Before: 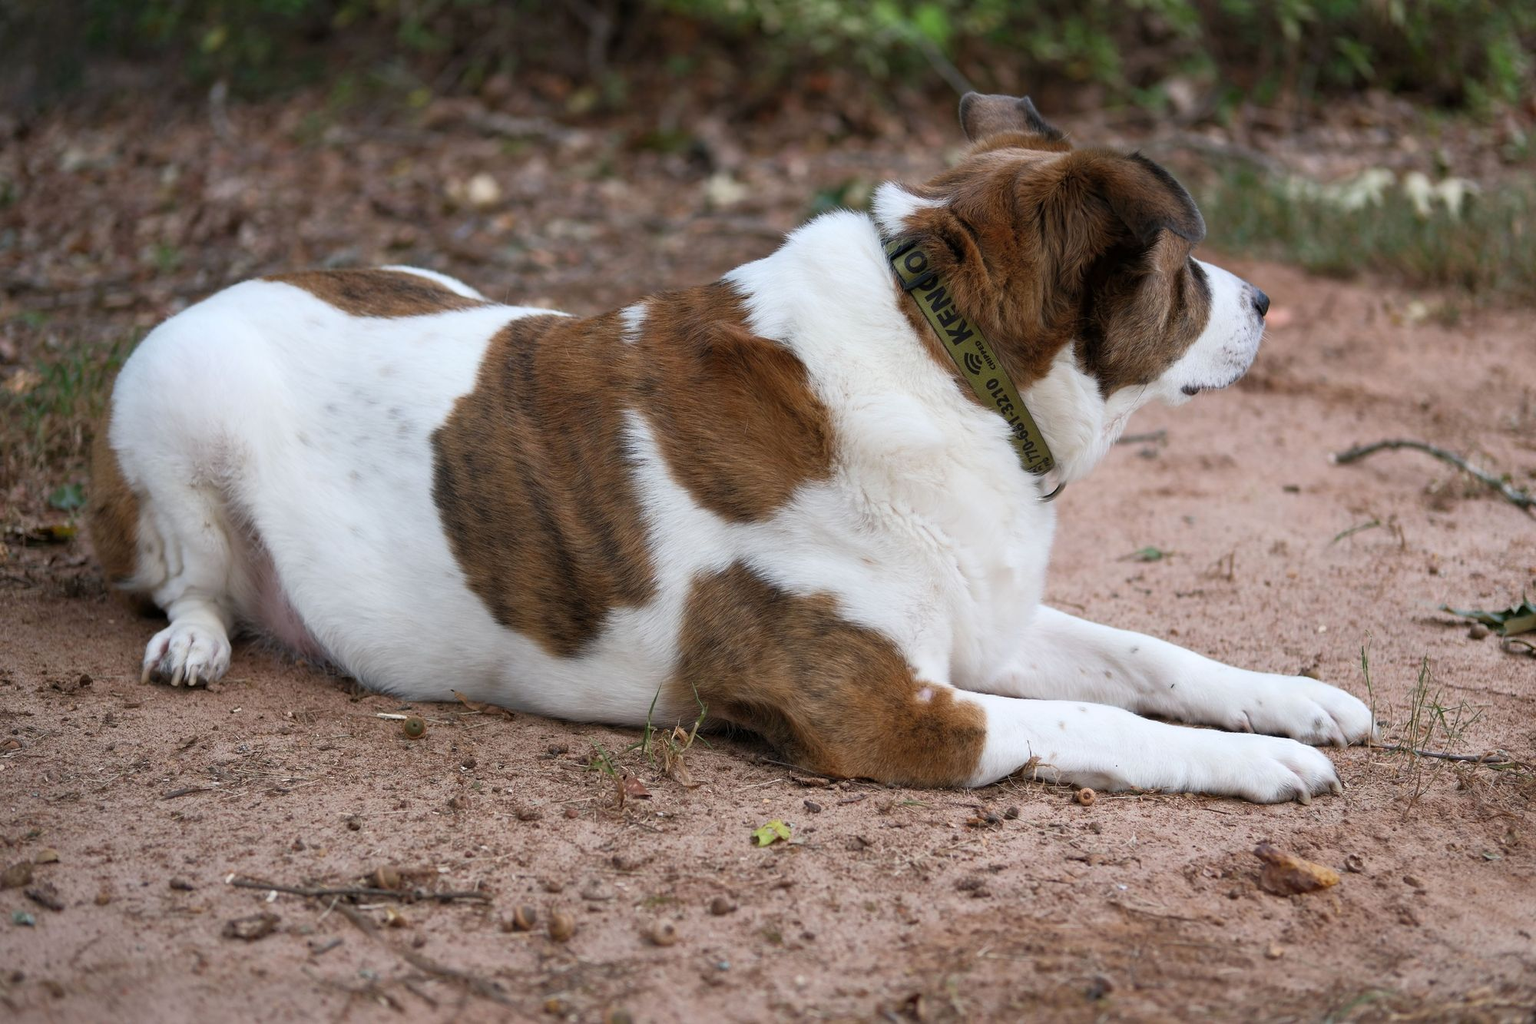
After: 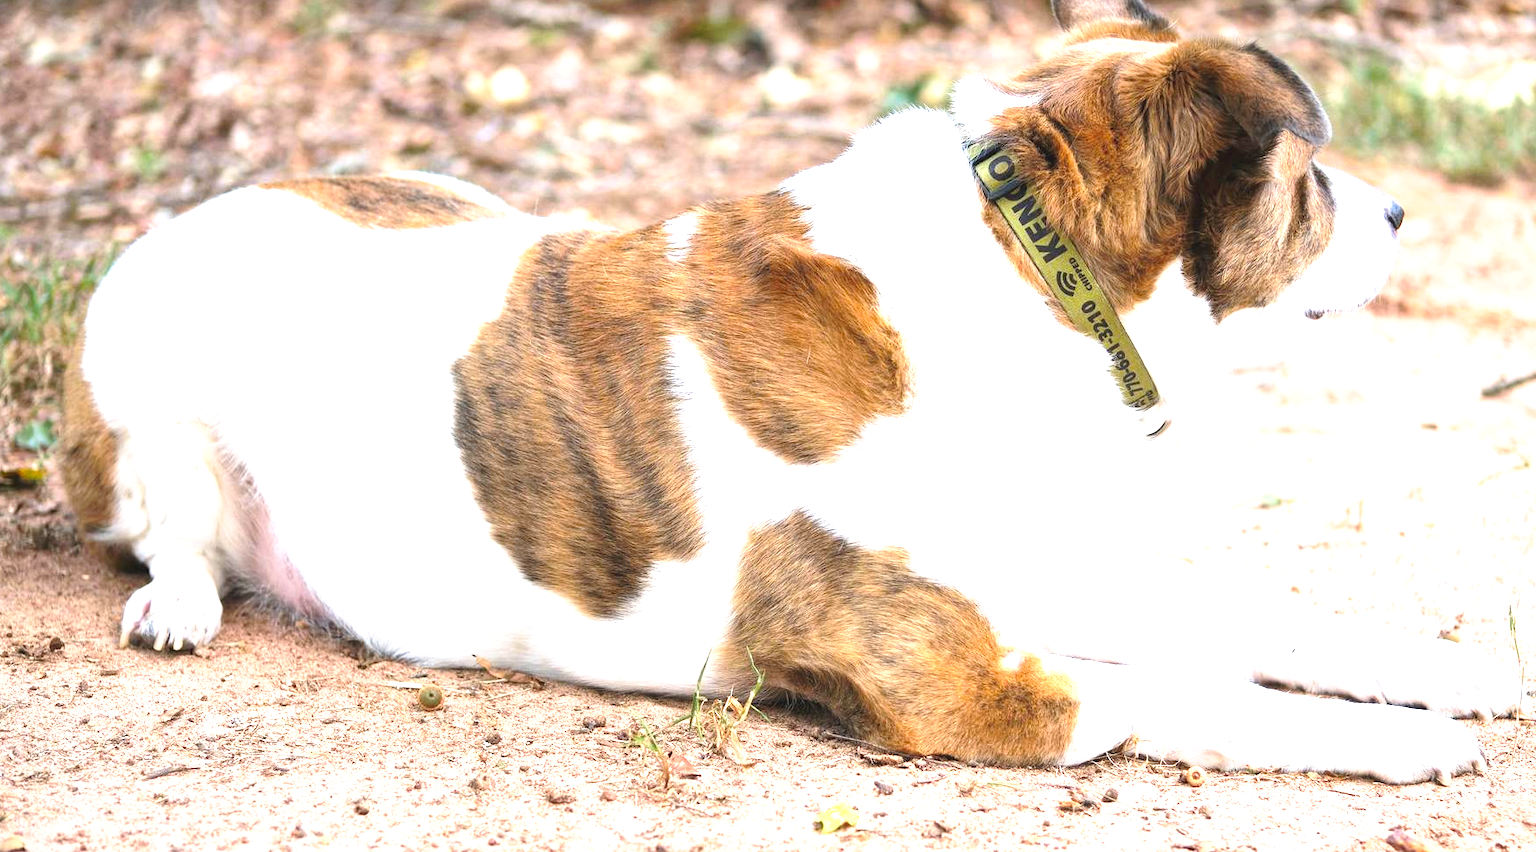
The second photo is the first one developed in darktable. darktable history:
crop and rotate: left 2.383%, top 11.207%, right 9.754%, bottom 15.597%
local contrast: highlights 101%, shadows 97%, detail 119%, midtone range 0.2
tone equalizer: -8 EV -0.401 EV, -7 EV -0.421 EV, -6 EV -0.368 EV, -5 EV -0.185 EV, -3 EV 0.232 EV, -2 EV 0.342 EV, -1 EV 0.375 EV, +0 EV 0.445 EV, edges refinement/feathering 500, mask exposure compensation -1.57 EV, preserve details no
exposure: black level correction 0, exposure 1.605 EV, compensate highlight preservation false
contrast brightness saturation: contrast 0.075, brightness 0.073, saturation 0.176
tone curve: curves: ch0 [(0, 0) (0.003, 0.022) (0.011, 0.025) (0.025, 0.032) (0.044, 0.055) (0.069, 0.089) (0.1, 0.133) (0.136, 0.18) (0.177, 0.231) (0.224, 0.291) (0.277, 0.35) (0.335, 0.42) (0.399, 0.496) (0.468, 0.561) (0.543, 0.632) (0.623, 0.706) (0.709, 0.783) (0.801, 0.865) (0.898, 0.947) (1, 1)], preserve colors none
color balance rgb: global offset › luminance 0.476%, perceptual saturation grading › global saturation 14.979%, perceptual brilliance grading › global brilliance -18.039%, perceptual brilliance grading › highlights 28.612%, contrast -9.703%
